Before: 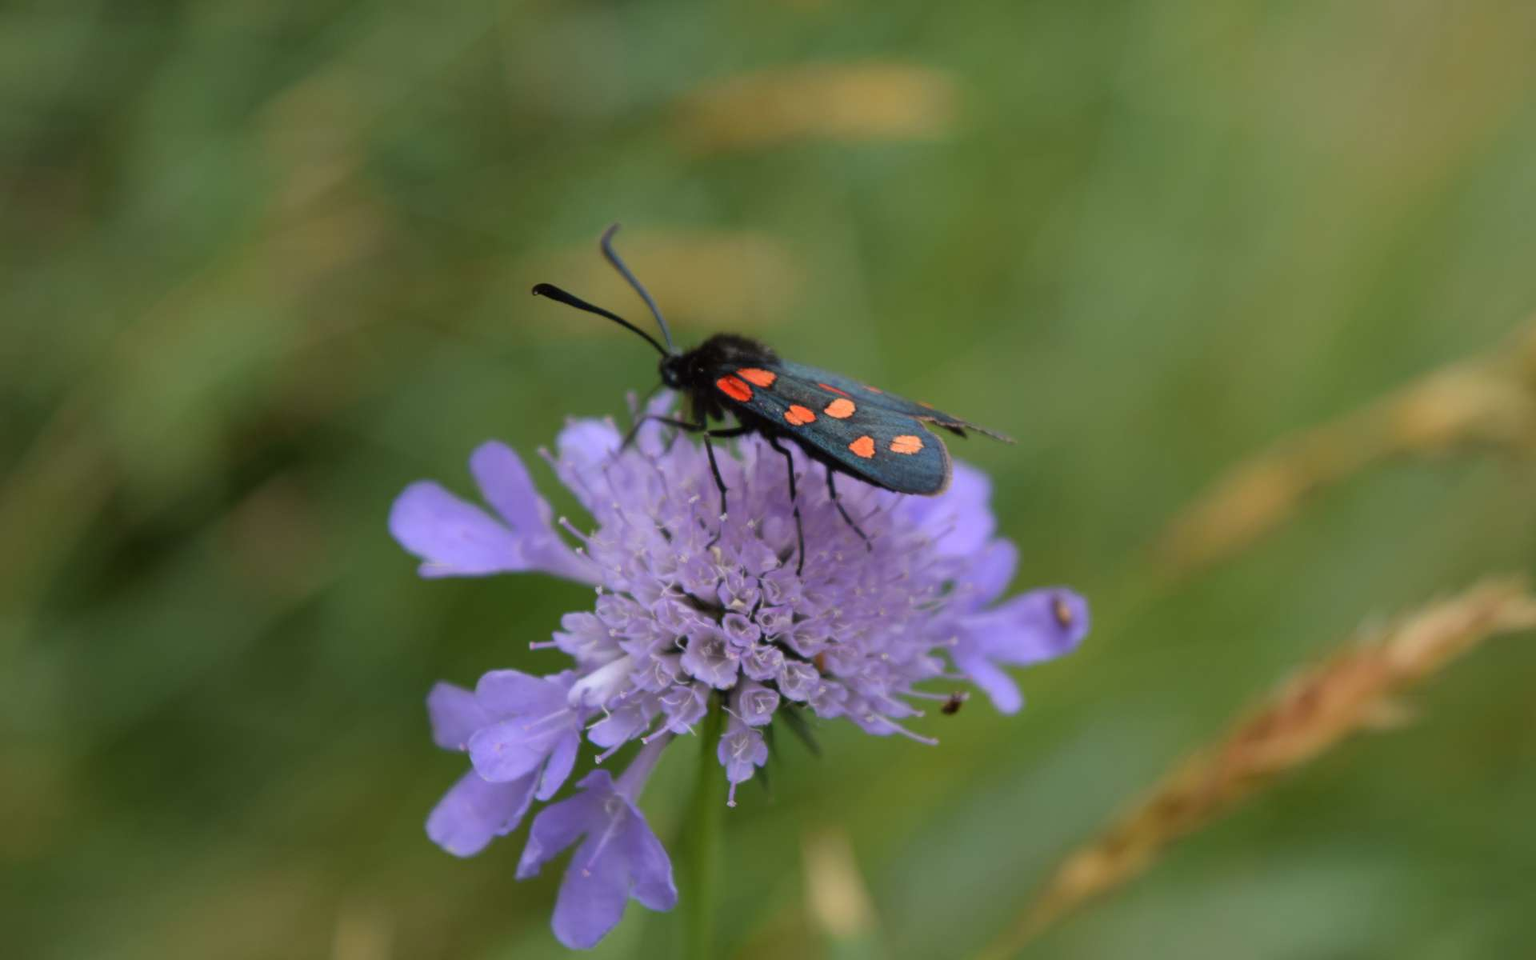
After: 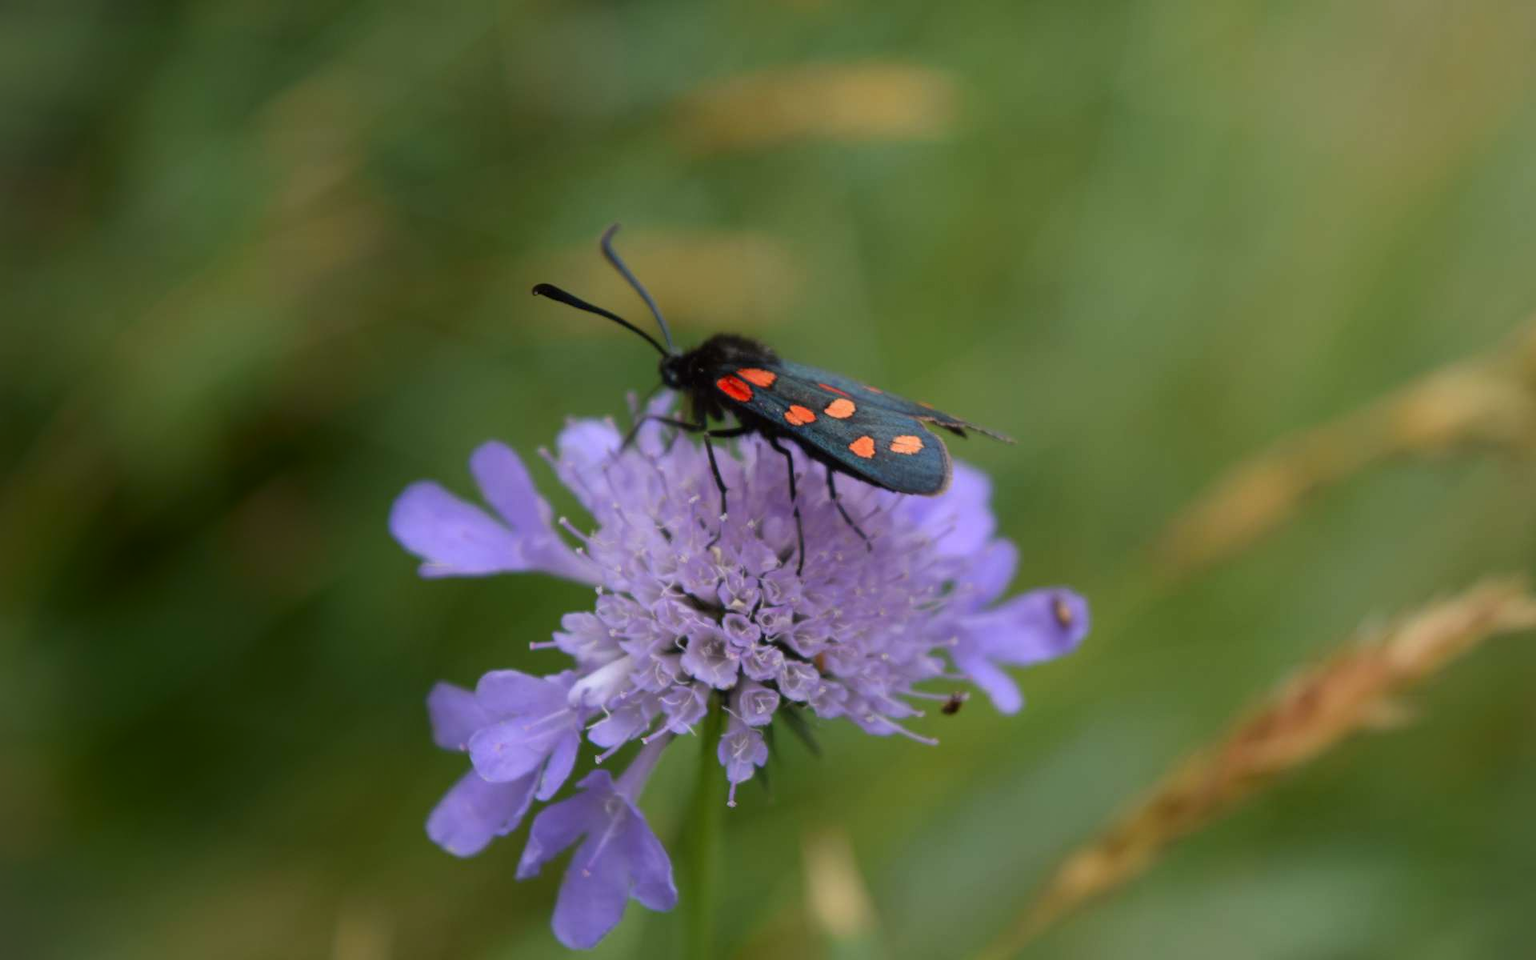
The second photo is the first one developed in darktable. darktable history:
shadows and highlights: shadows -88.03, highlights -35.45, shadows color adjustment 99.15%, highlights color adjustment 0%, soften with gaussian
vignetting: fall-off start 100%, brightness 0.05, saturation 0
